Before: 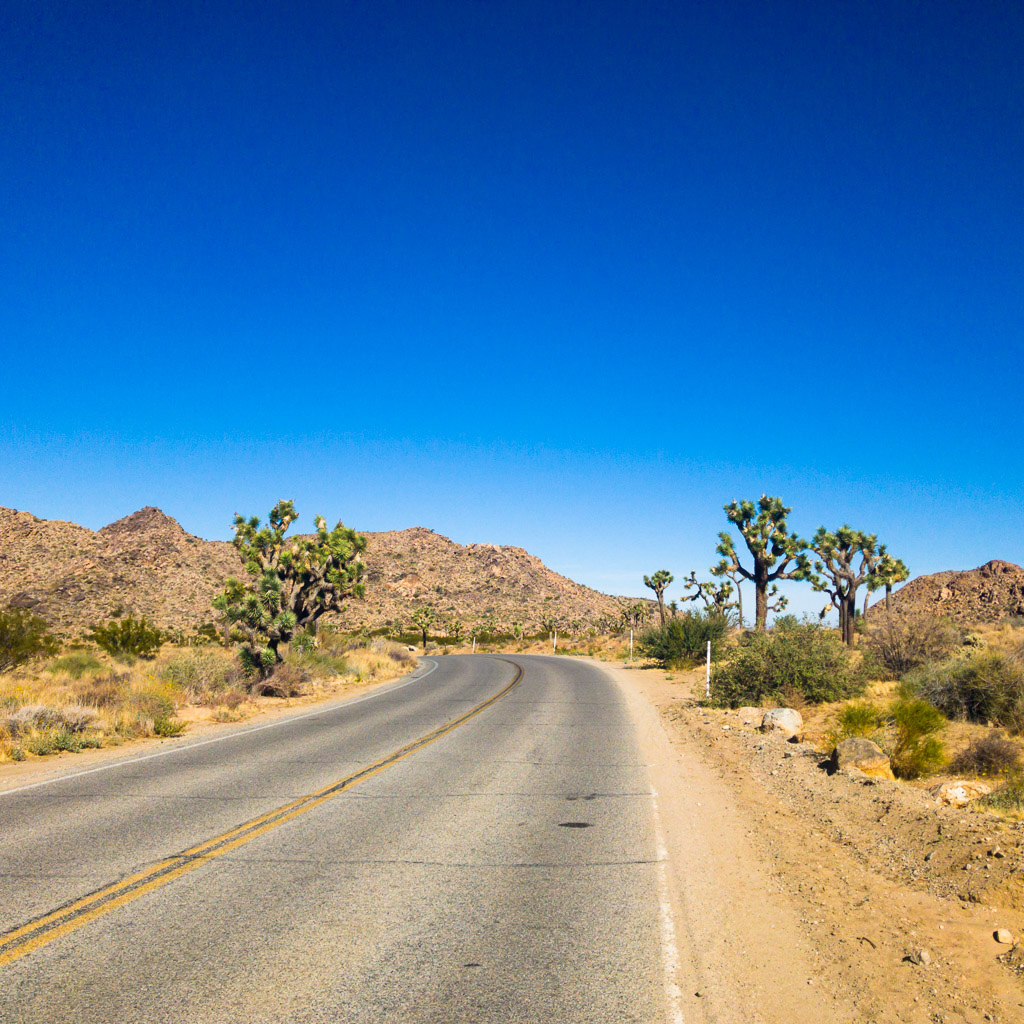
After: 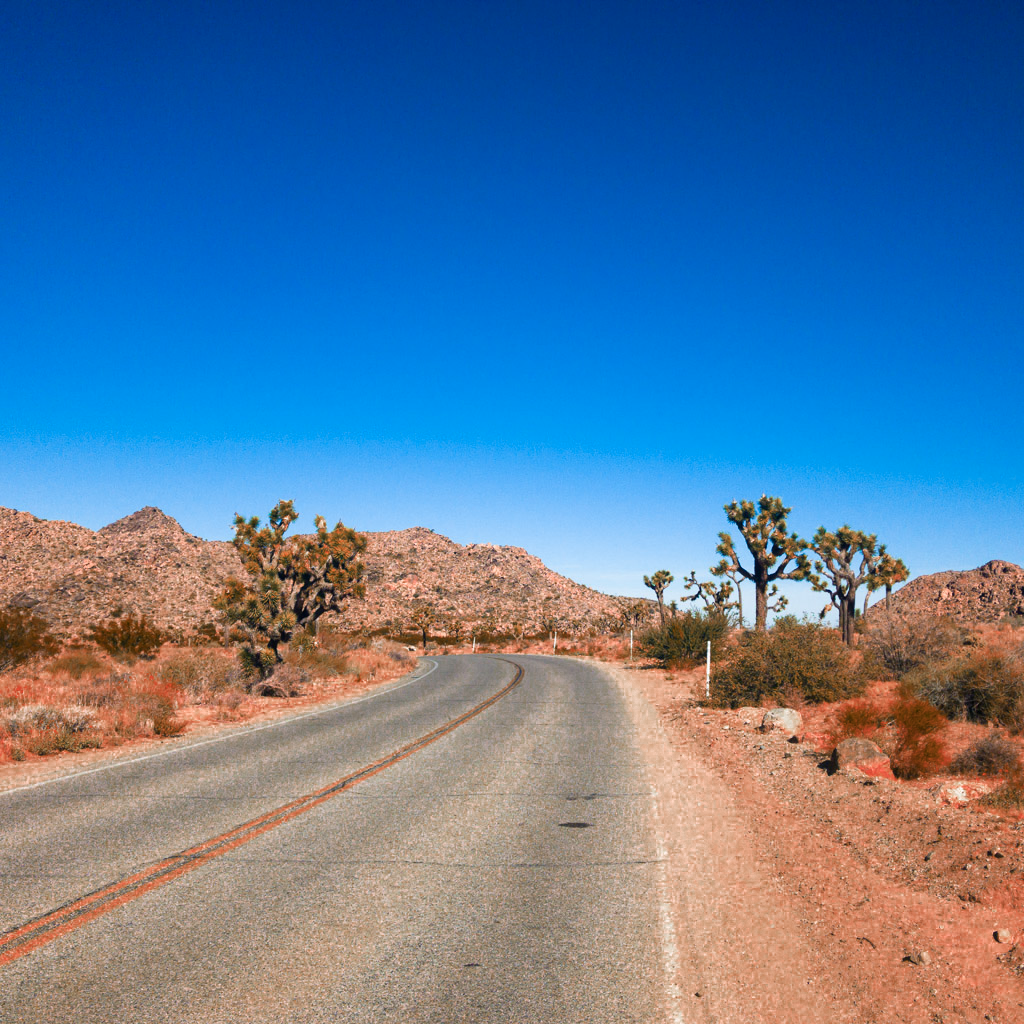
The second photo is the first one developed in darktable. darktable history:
color balance: on, module defaults
color zones: curves: ch0 [(0.006, 0.385) (0.143, 0.563) (0.243, 0.321) (0.352, 0.464) (0.516, 0.456) (0.625, 0.5) (0.75, 0.5) (0.875, 0.5)]; ch1 [(0, 0.5) (0.134, 0.504) (0.246, 0.463) (0.421, 0.515) (0.5, 0.56) (0.625, 0.5) (0.75, 0.5) (0.875, 0.5)]; ch2 [(0, 0.5) (0.131, 0.426) (0.307, 0.289) (0.38, 0.188) (0.513, 0.216) (0.625, 0.548) (0.75, 0.468) (0.838, 0.396) (0.971, 0.311)]
